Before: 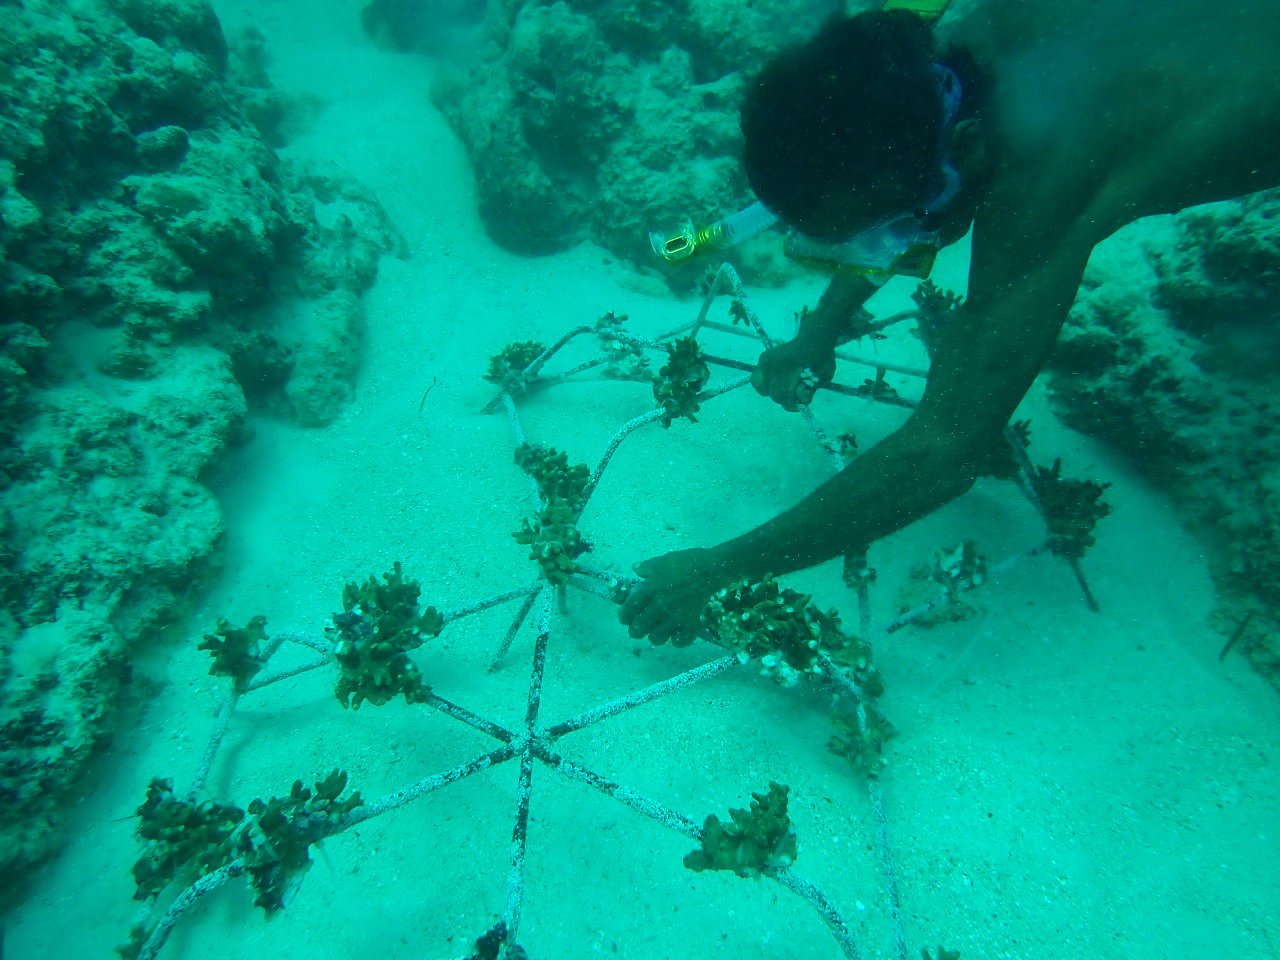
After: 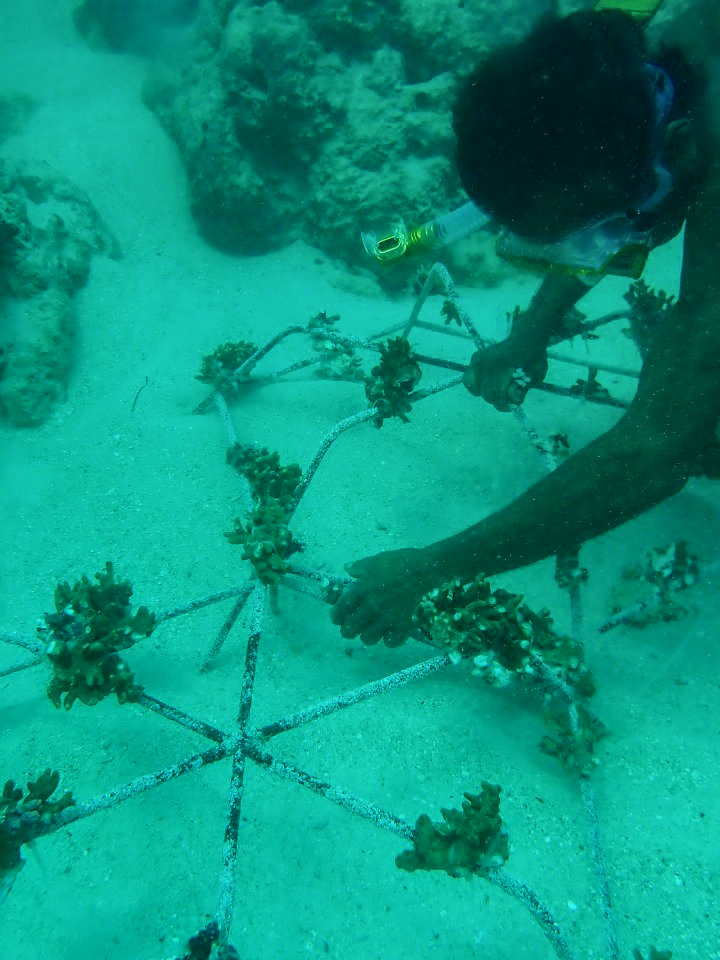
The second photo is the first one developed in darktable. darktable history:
rgb curve: curves: ch0 [(0, 0) (0.175, 0.154) (0.785, 0.663) (1, 1)]
local contrast: on, module defaults
crop and rotate: left 22.516%, right 21.234%
